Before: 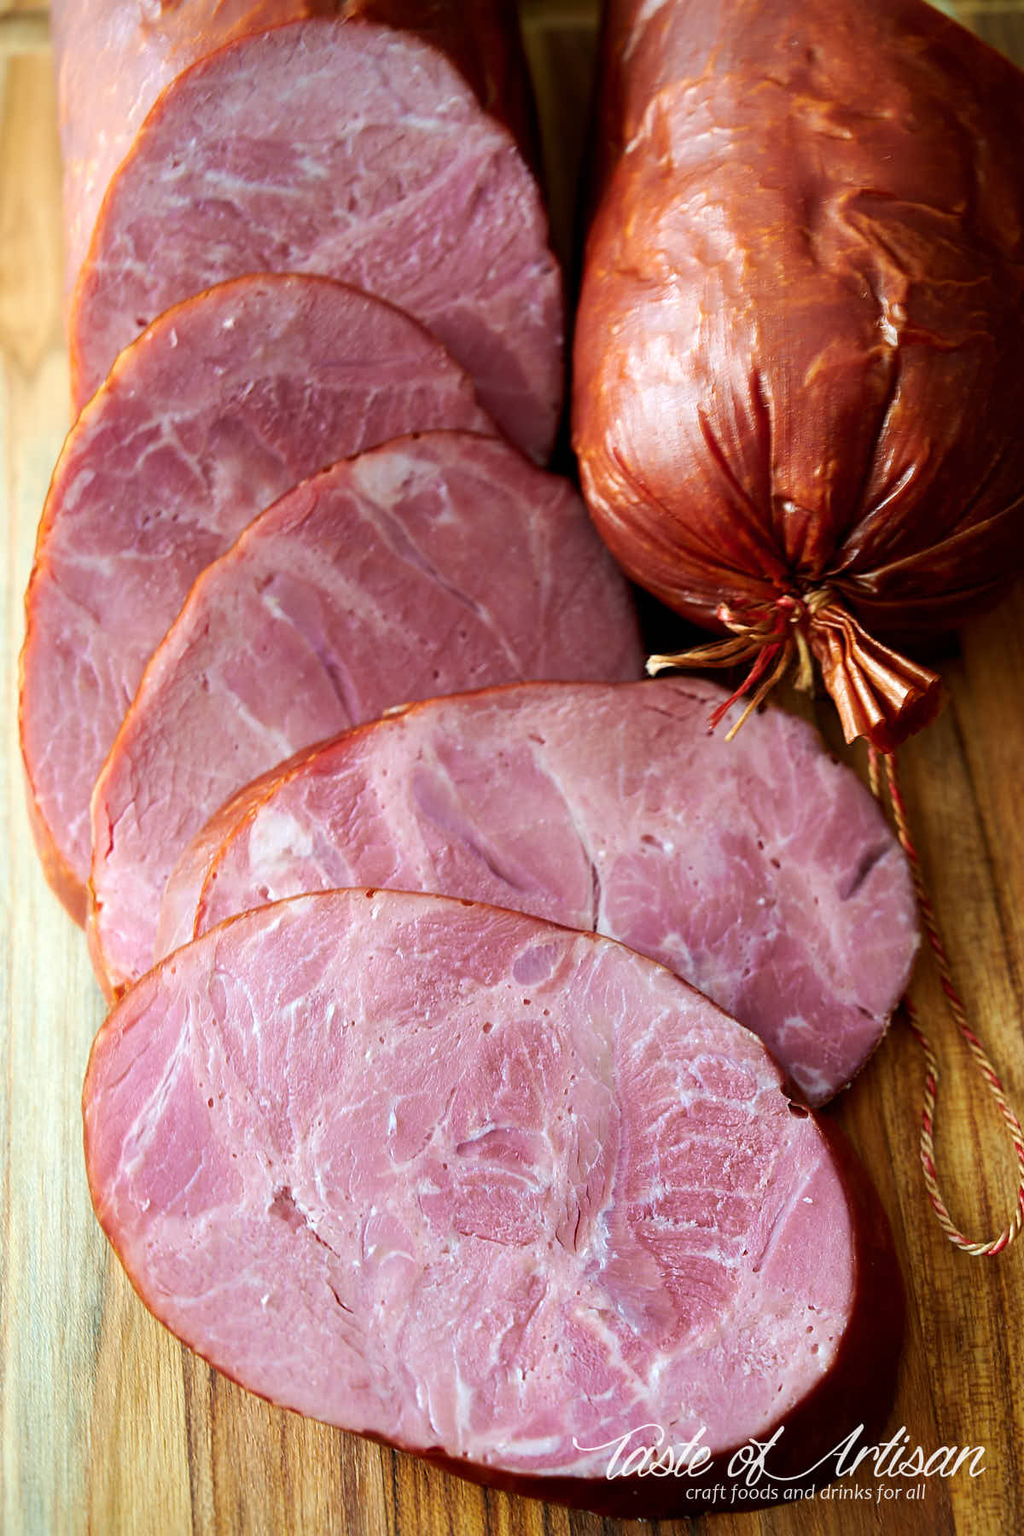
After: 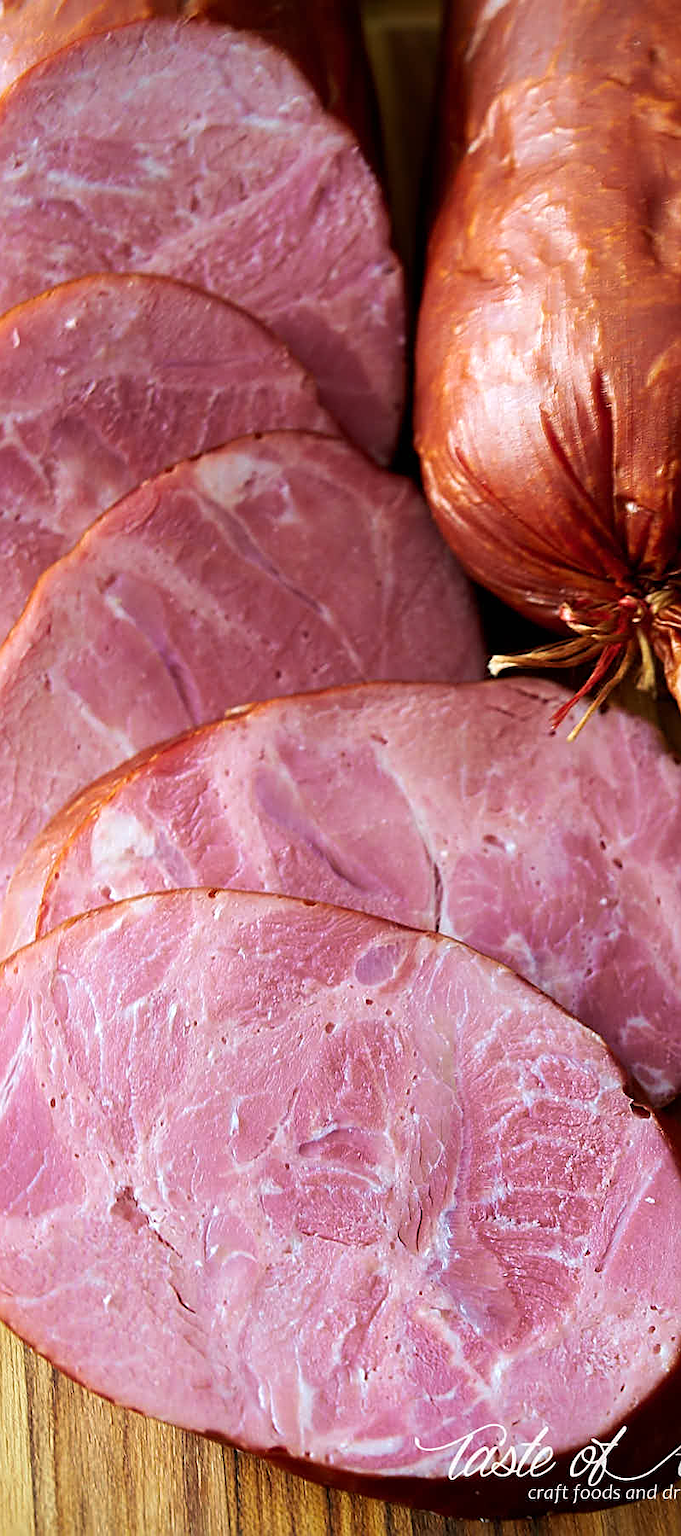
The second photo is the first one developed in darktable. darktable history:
sharpen: on, module defaults
velvia: on, module defaults
crop: left 15.419%, right 17.914%
